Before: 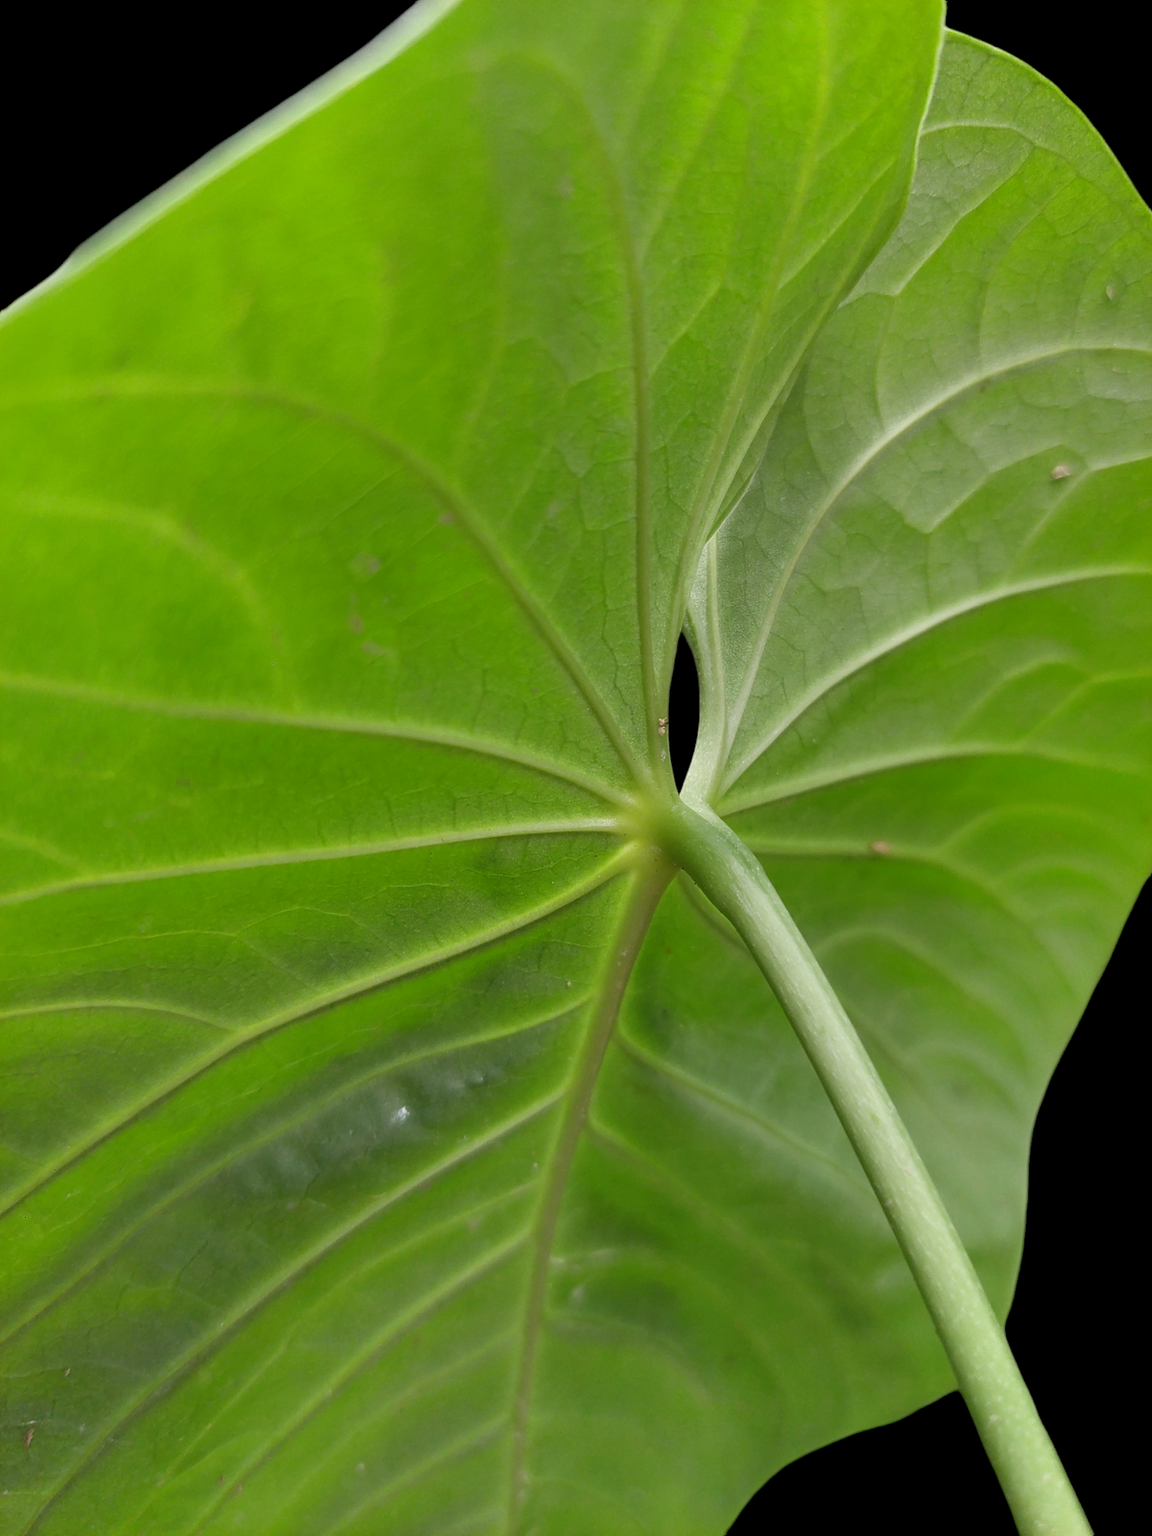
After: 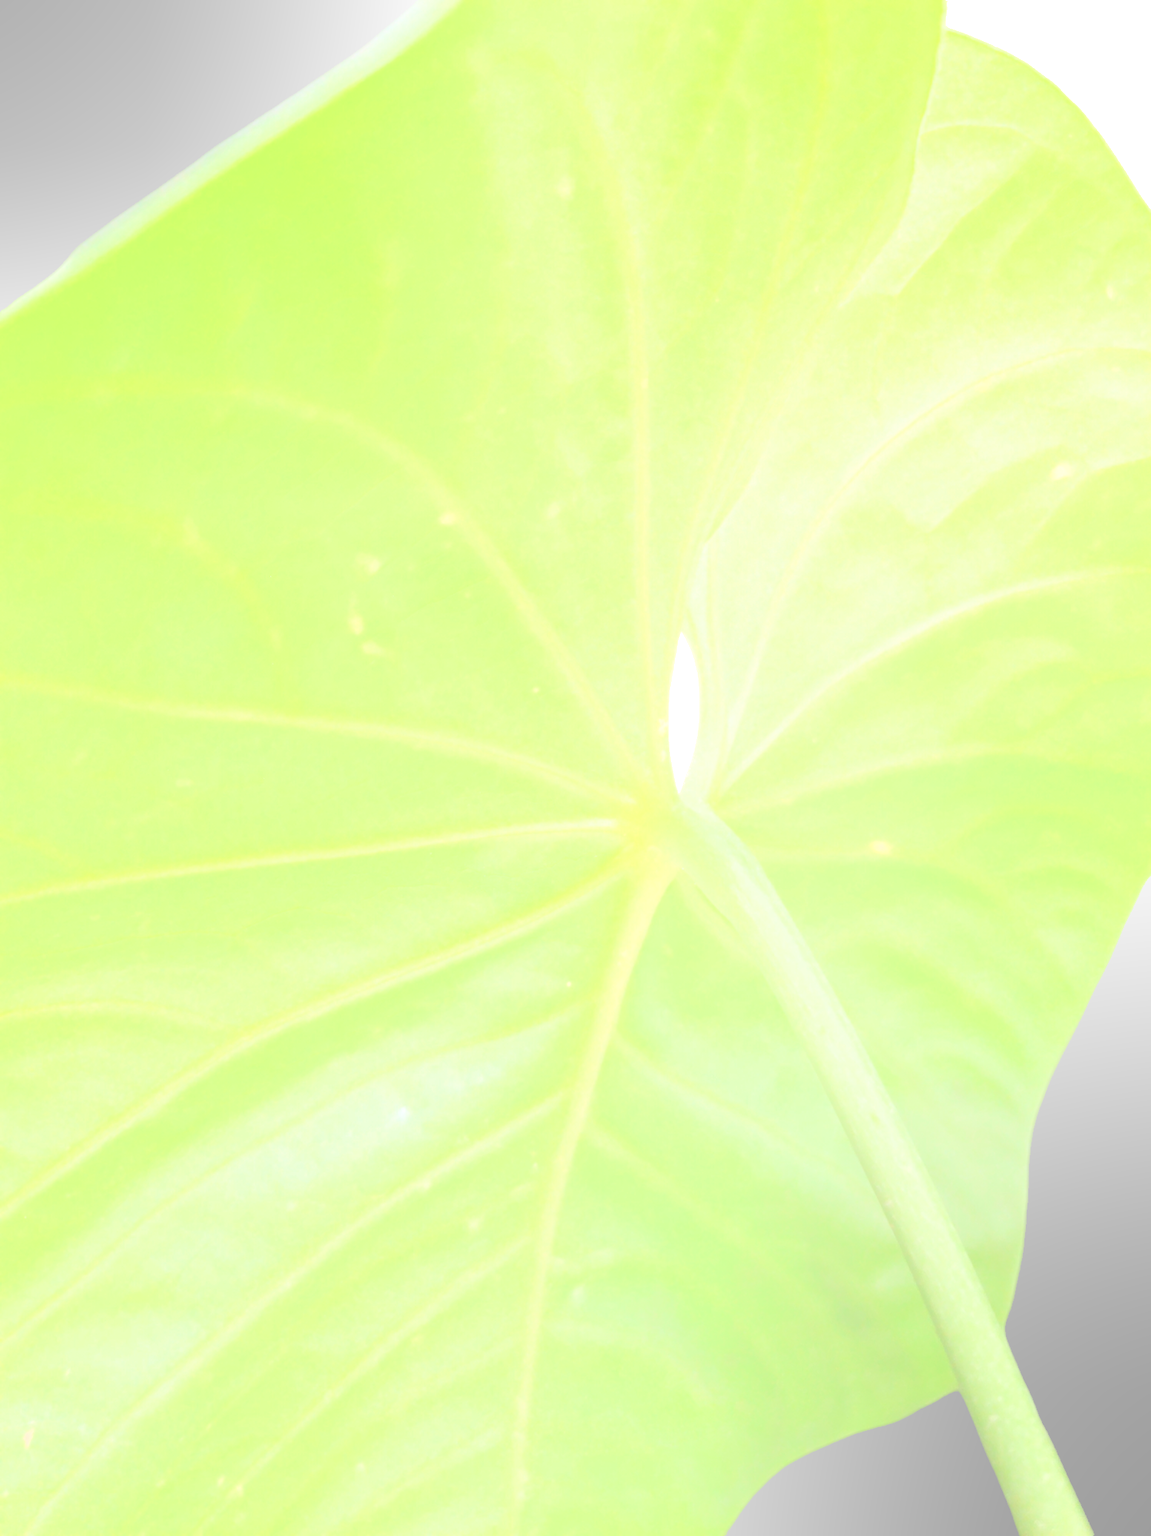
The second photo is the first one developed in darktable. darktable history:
global tonemap: drago (1, 100), detail 1
bloom: size 70%, threshold 25%, strength 70%
